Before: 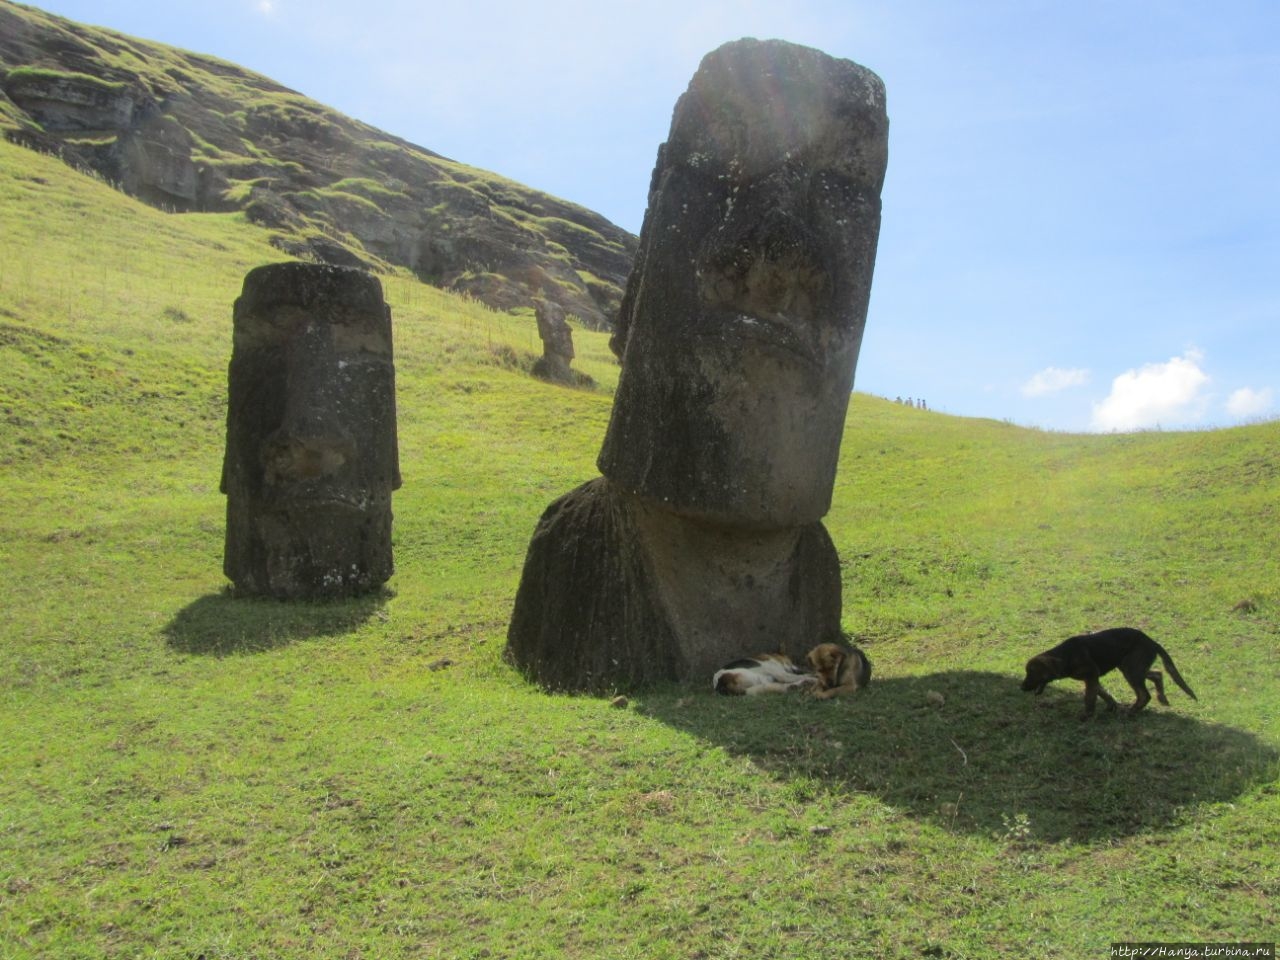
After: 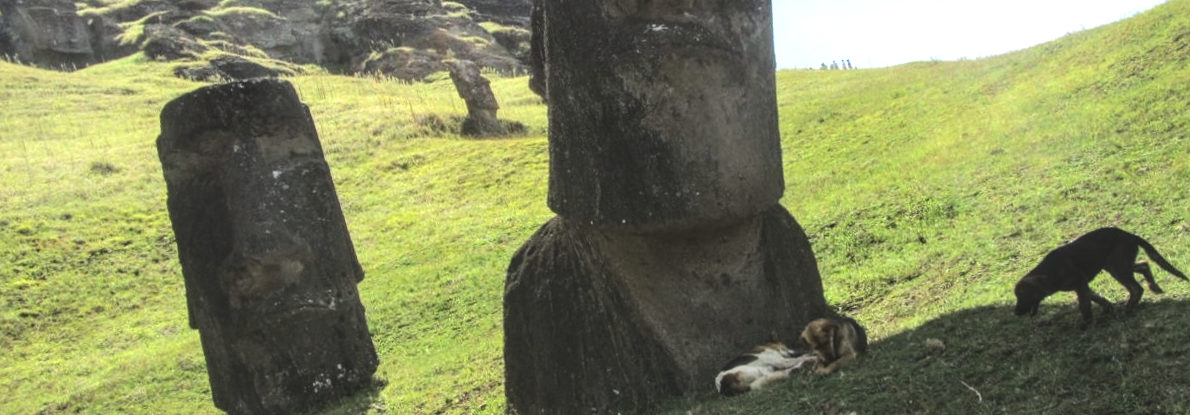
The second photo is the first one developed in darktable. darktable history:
crop: top 16.727%, bottom 16.727%
rotate and perspective: rotation -14.8°, crop left 0.1, crop right 0.903, crop top 0.25, crop bottom 0.748
tone equalizer: -8 EV -0.75 EV, -7 EV -0.7 EV, -6 EV -0.6 EV, -5 EV -0.4 EV, -3 EV 0.4 EV, -2 EV 0.6 EV, -1 EV 0.7 EV, +0 EV 0.75 EV, edges refinement/feathering 500, mask exposure compensation -1.57 EV, preserve details no
local contrast: highlights 61%, detail 143%, midtone range 0.428
exposure: black level correction -0.023, exposure -0.039 EV, compensate highlight preservation false
